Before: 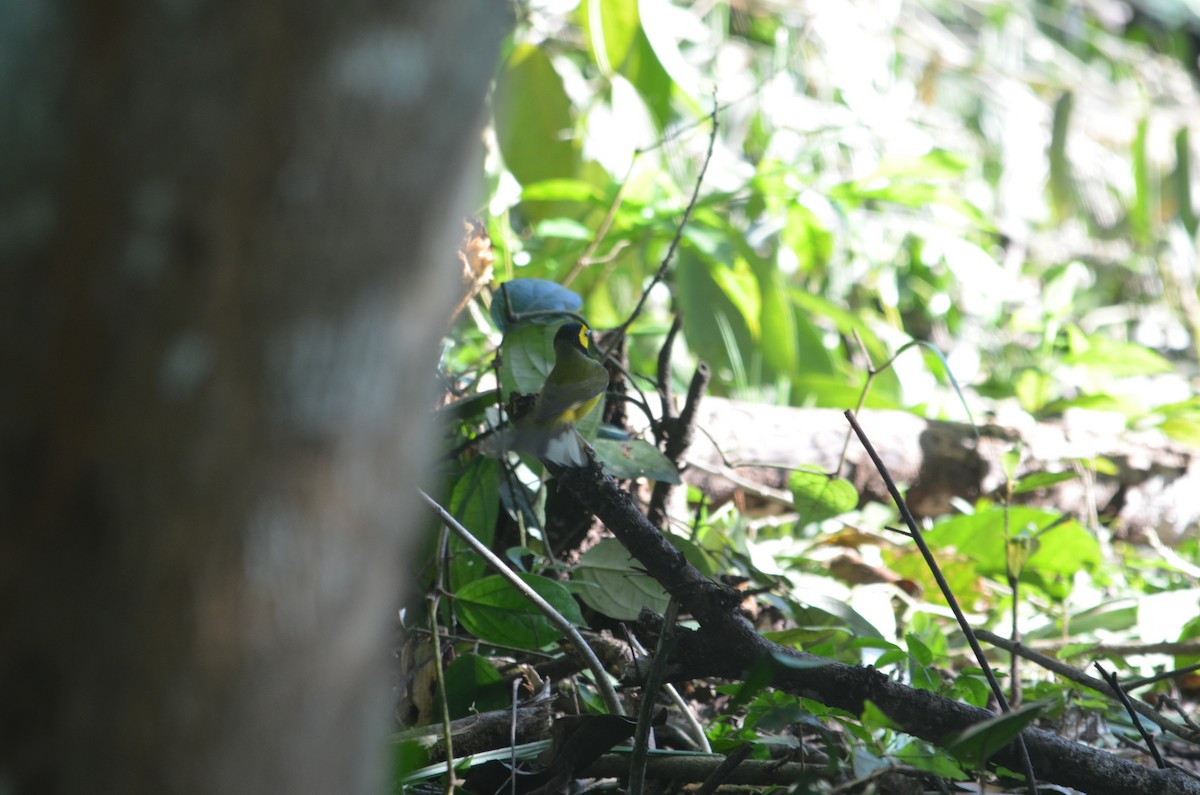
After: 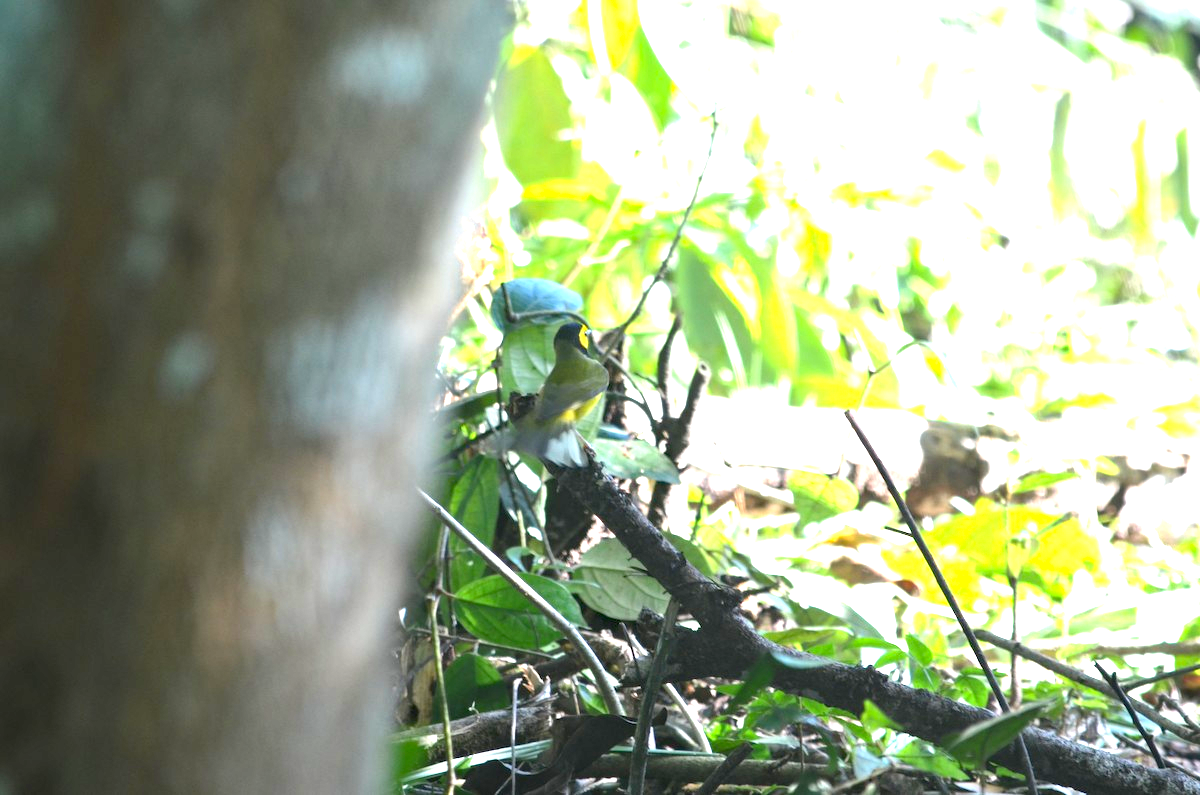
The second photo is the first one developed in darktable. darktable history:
haze removal: on, module defaults
exposure: black level correction 0.001, exposure 1.719 EV, compensate exposure bias true, compensate highlight preservation false
